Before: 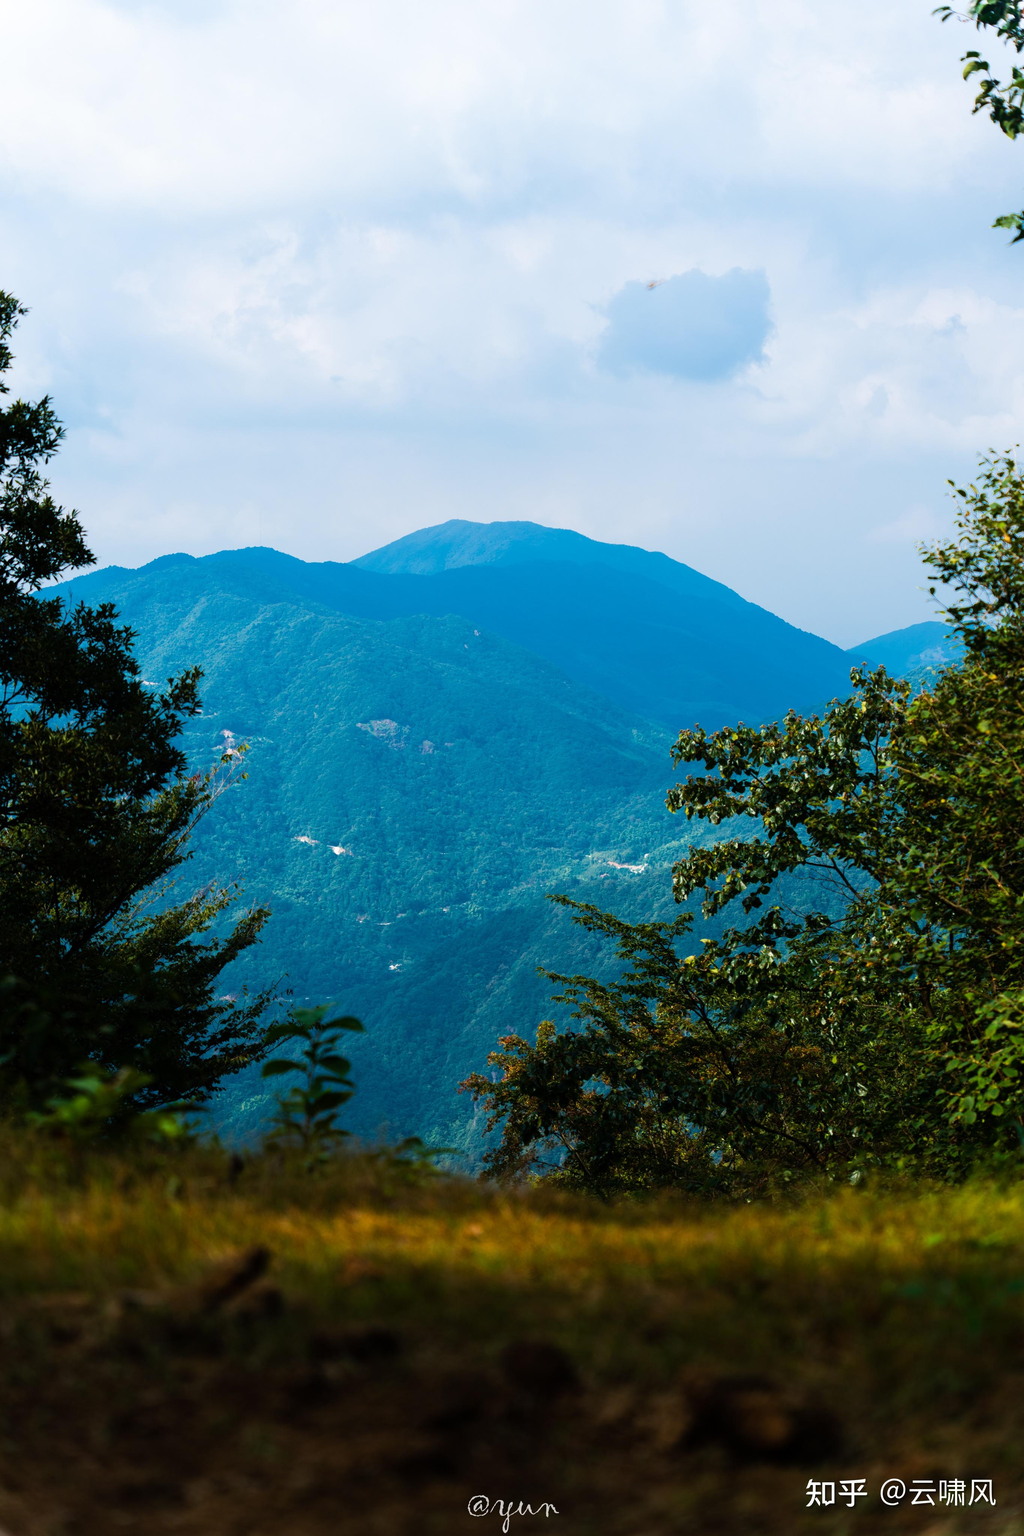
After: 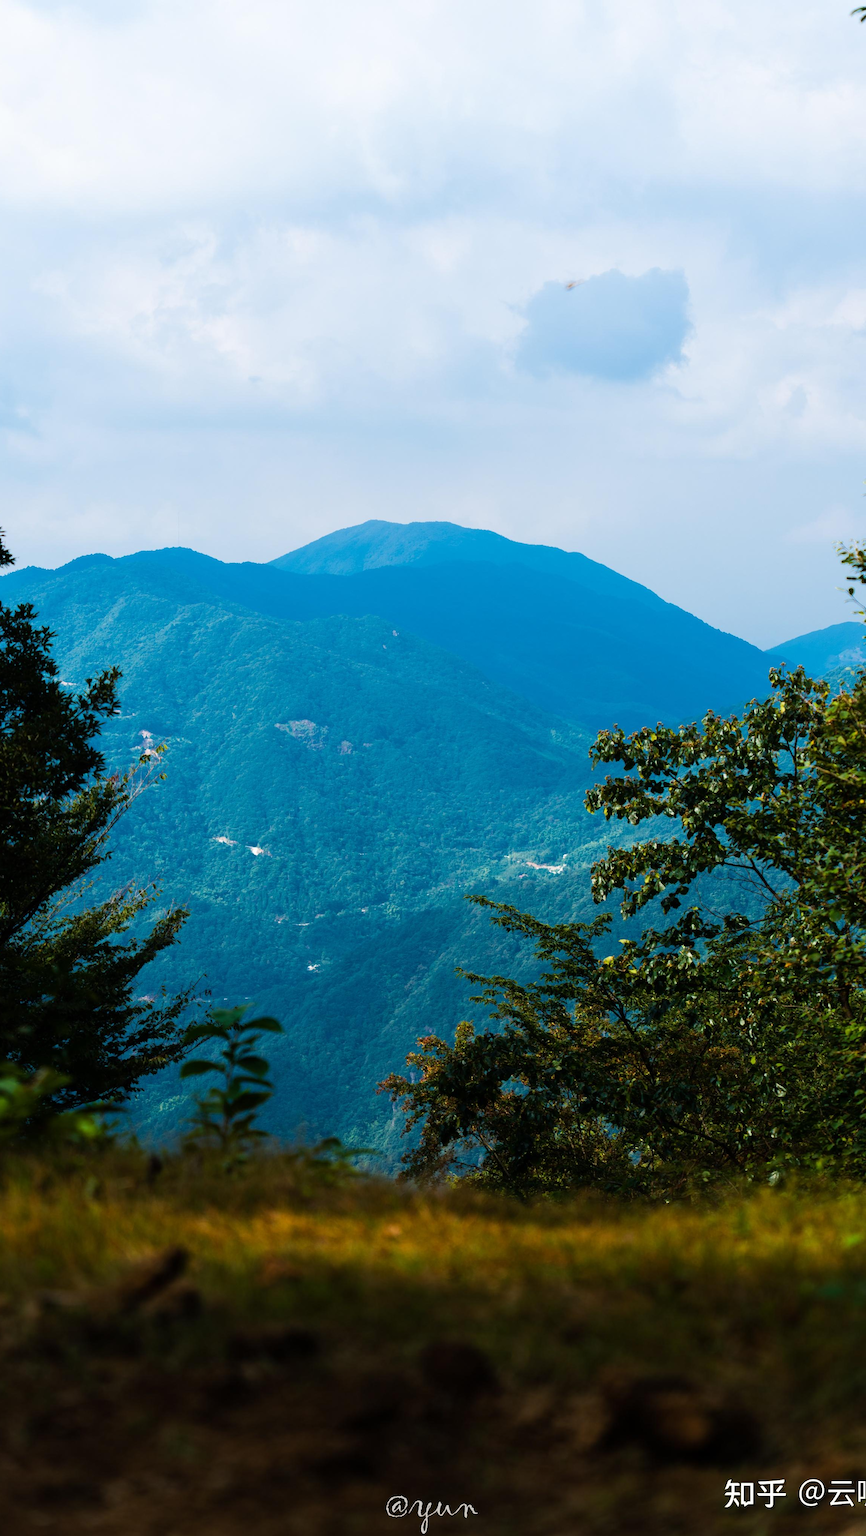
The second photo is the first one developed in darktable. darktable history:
crop: left 8.045%, right 7.386%
